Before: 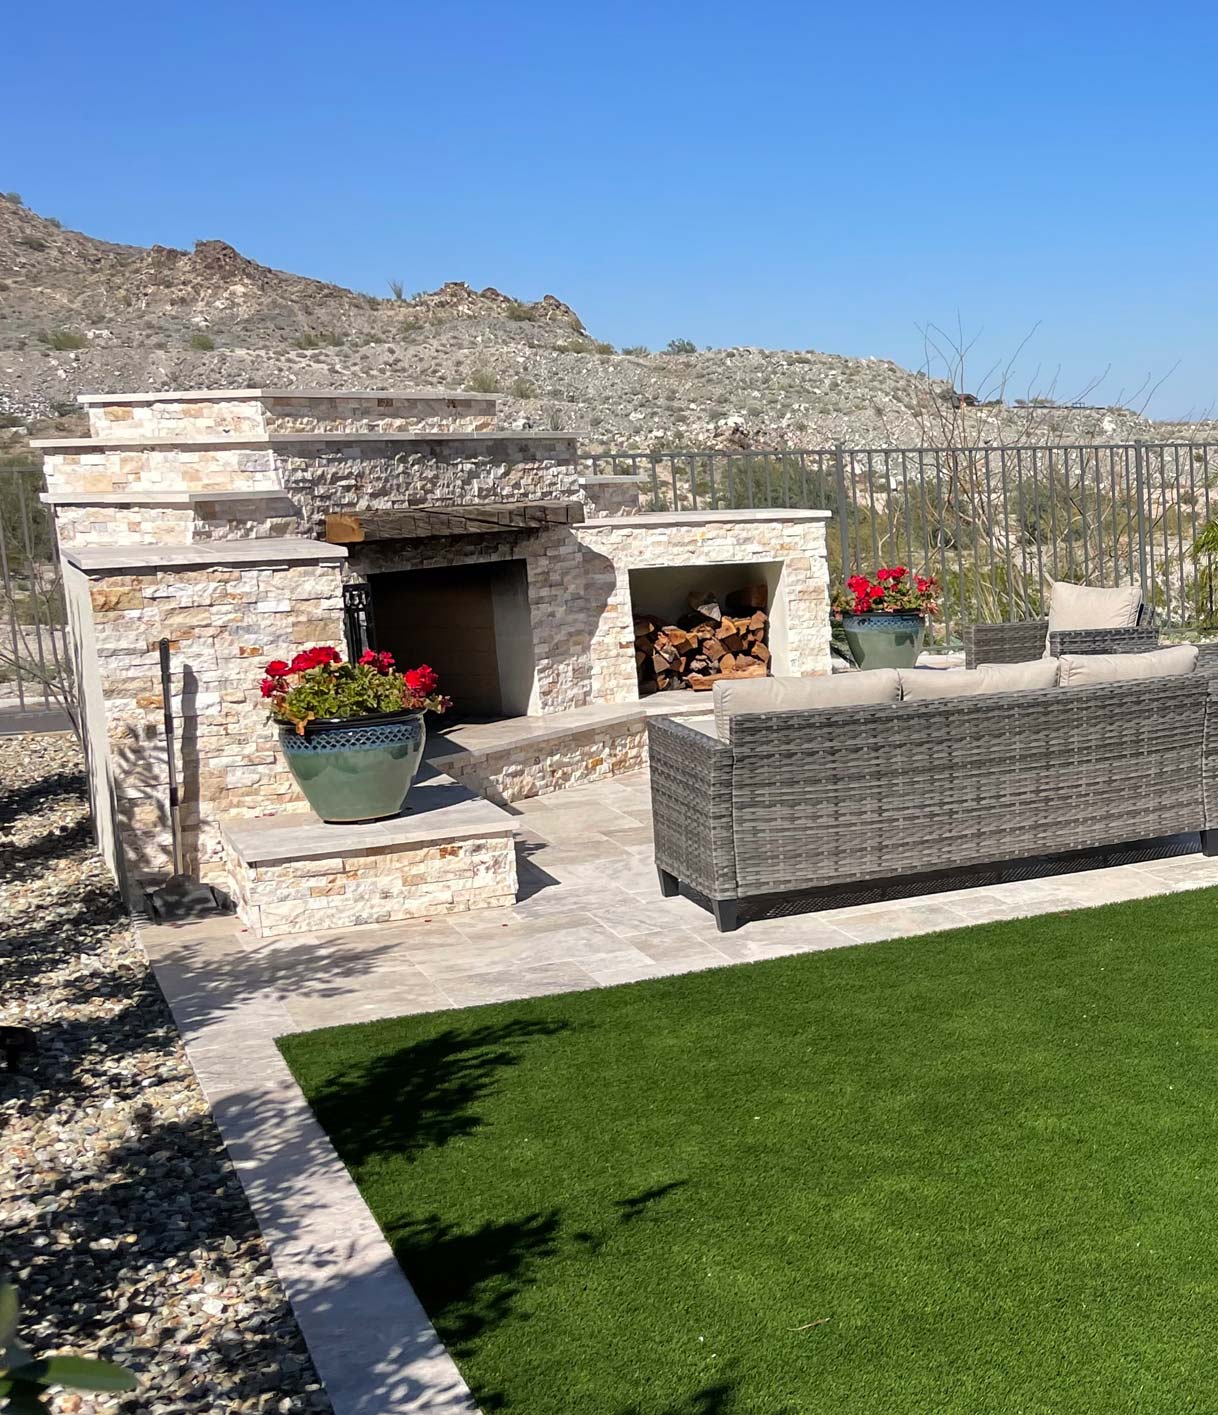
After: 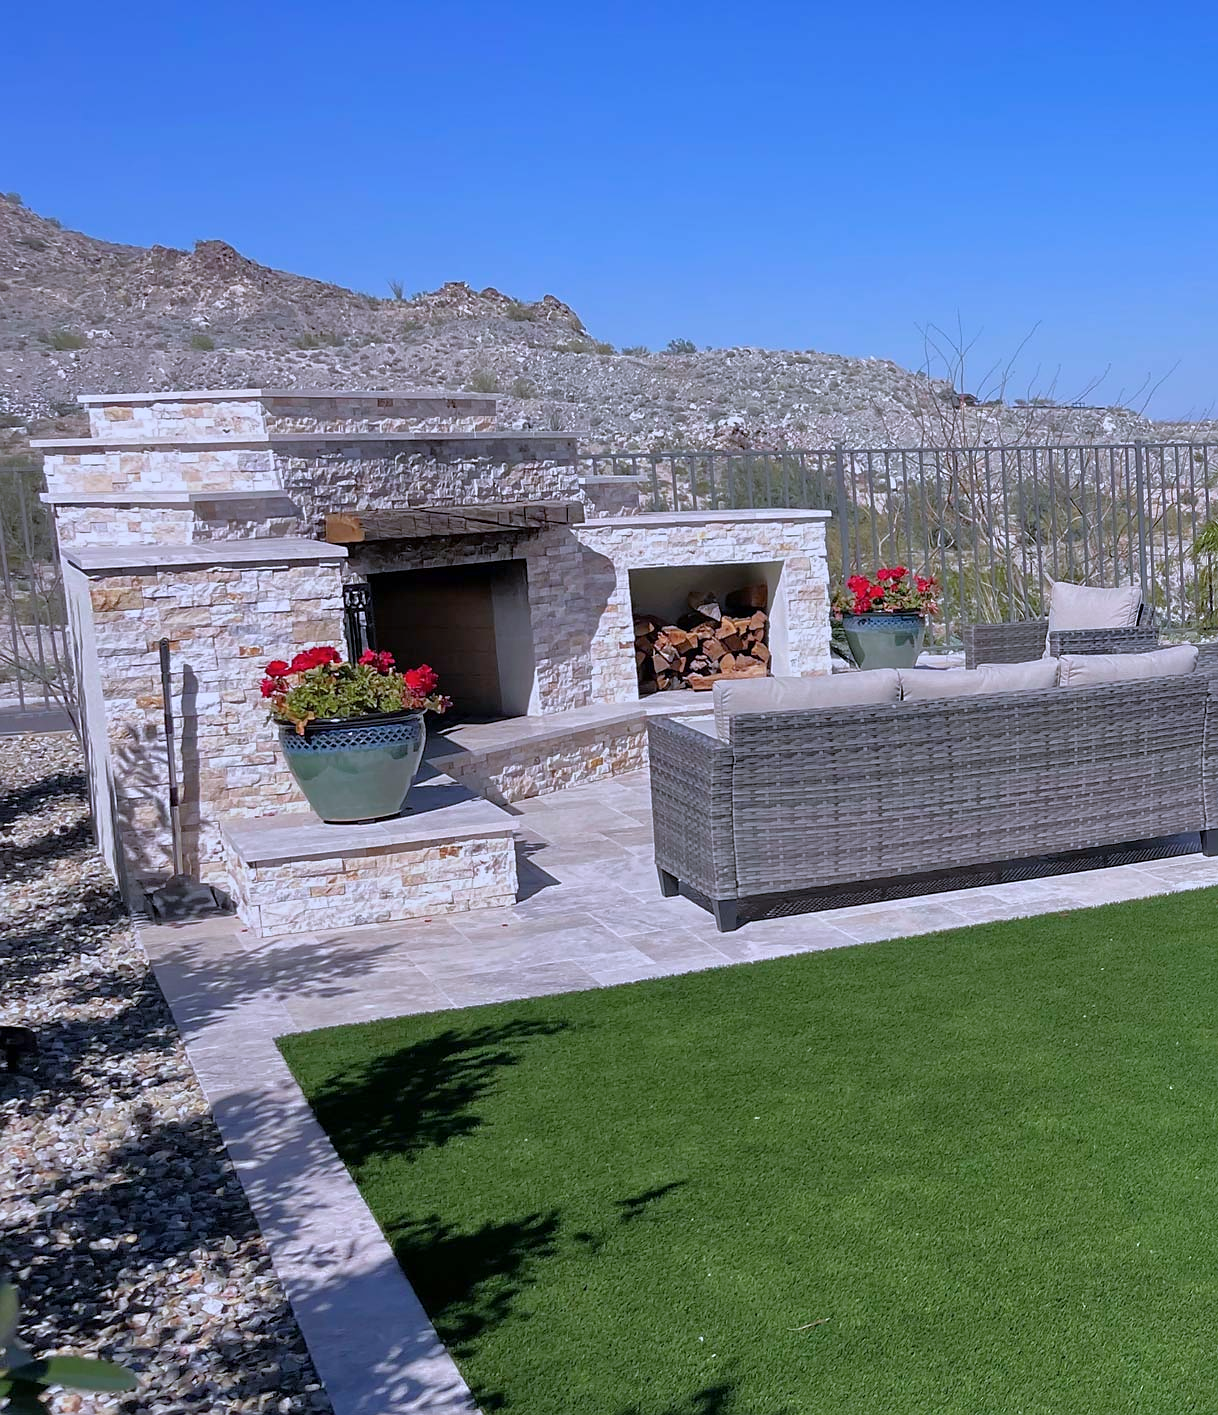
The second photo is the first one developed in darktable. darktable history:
tone equalizer: -8 EV 0.26 EV, -7 EV 0.415 EV, -6 EV 0.388 EV, -5 EV 0.28 EV, -3 EV -0.265 EV, -2 EV -0.431 EV, -1 EV -0.415 EV, +0 EV -0.268 EV, edges refinement/feathering 500, mask exposure compensation -1.57 EV, preserve details no
sharpen: radius 1.019, threshold 1.039
color calibration: illuminant as shot in camera, x 0.379, y 0.396, temperature 4147.64 K
